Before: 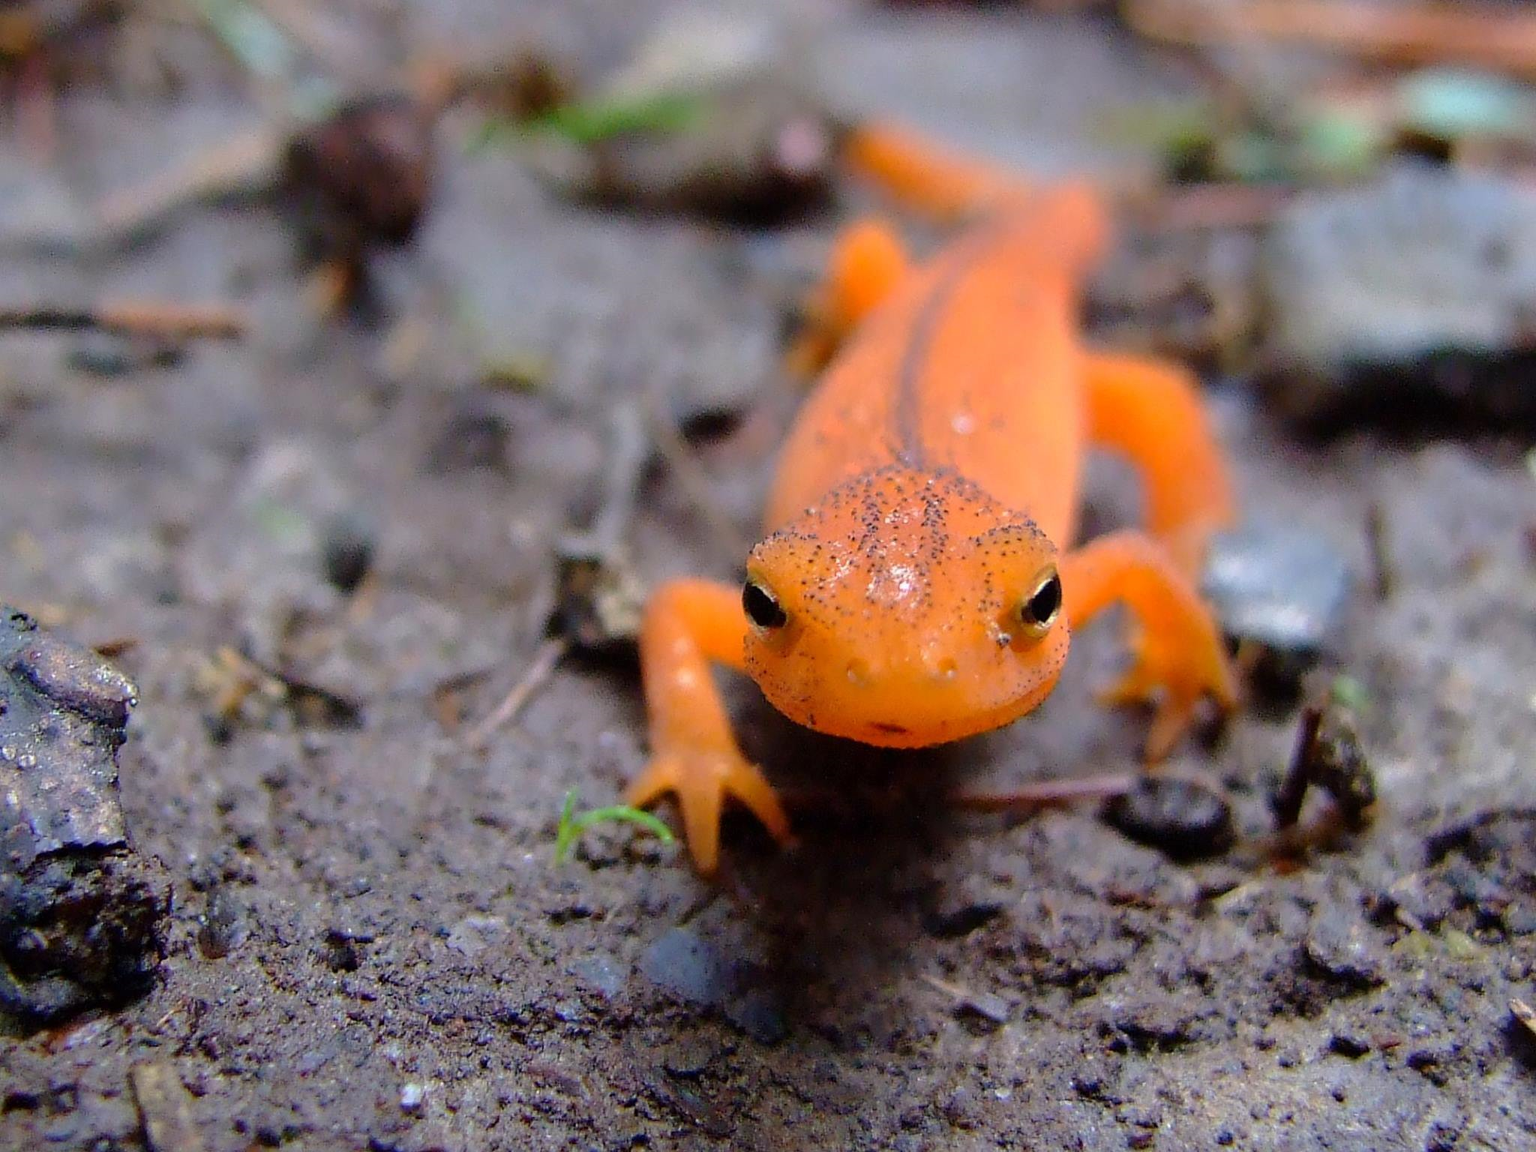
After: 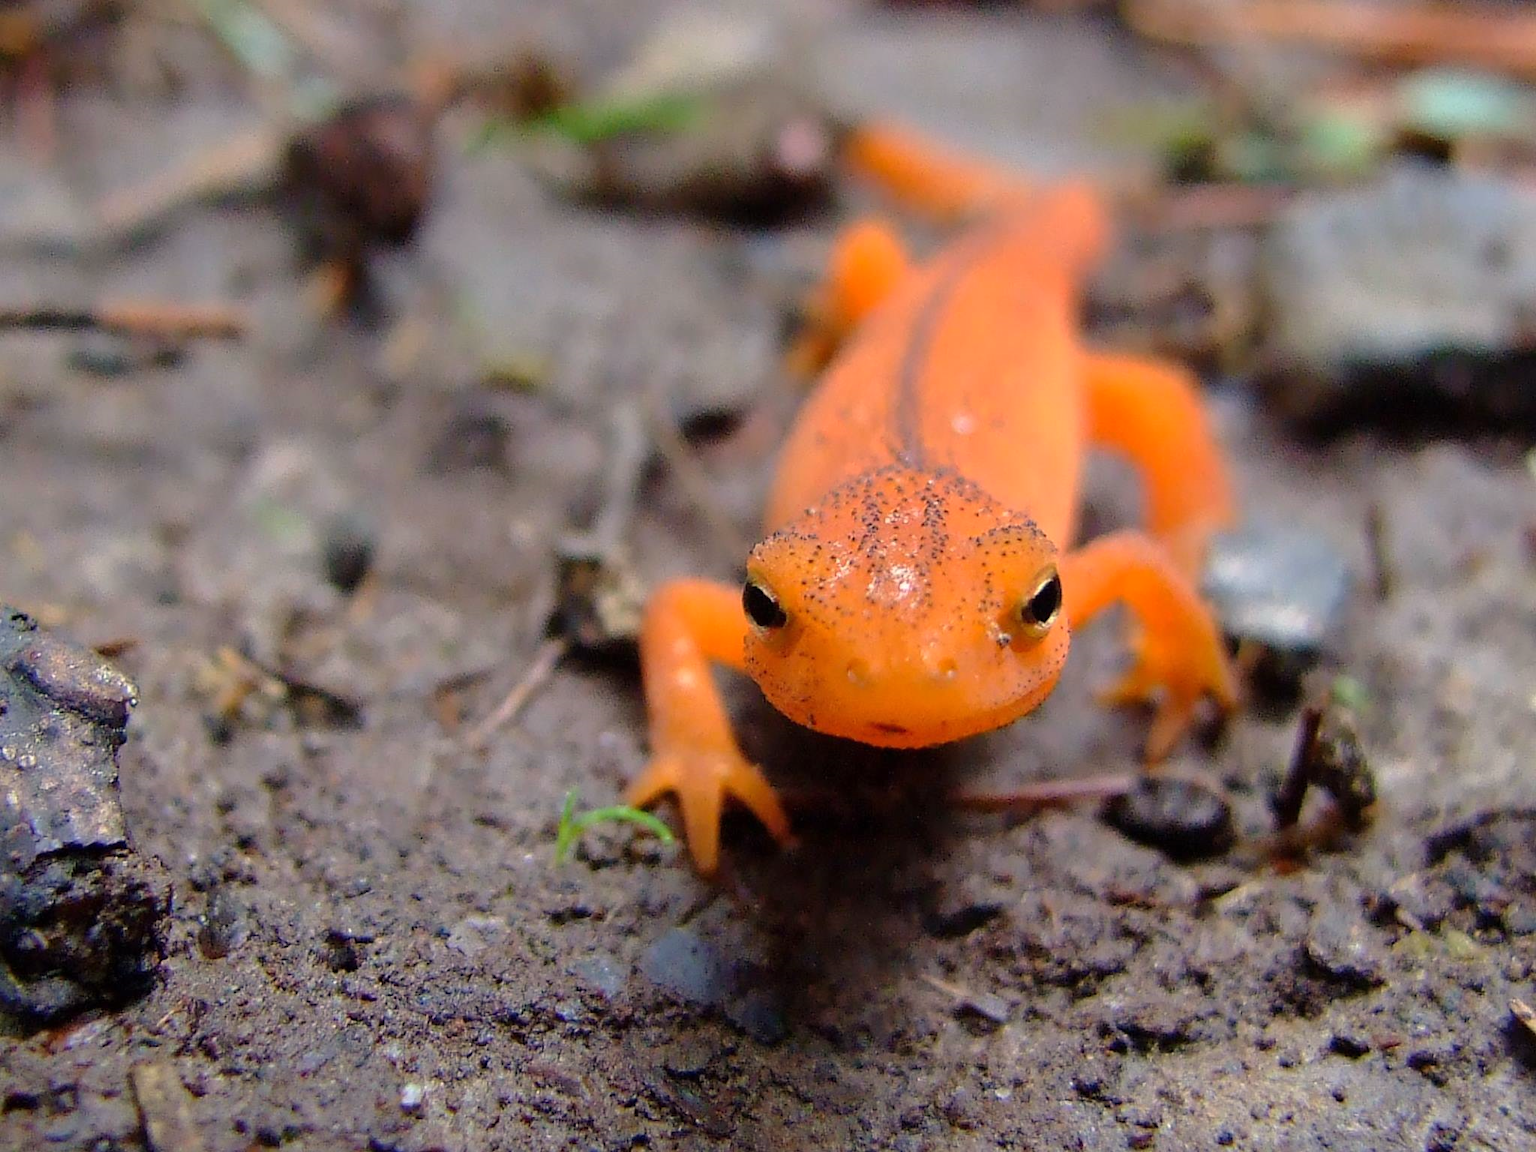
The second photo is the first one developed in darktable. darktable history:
shadows and highlights: radius 125.46, shadows 21.19, highlights -21.19, low approximation 0.01
white balance: red 1.045, blue 0.932
